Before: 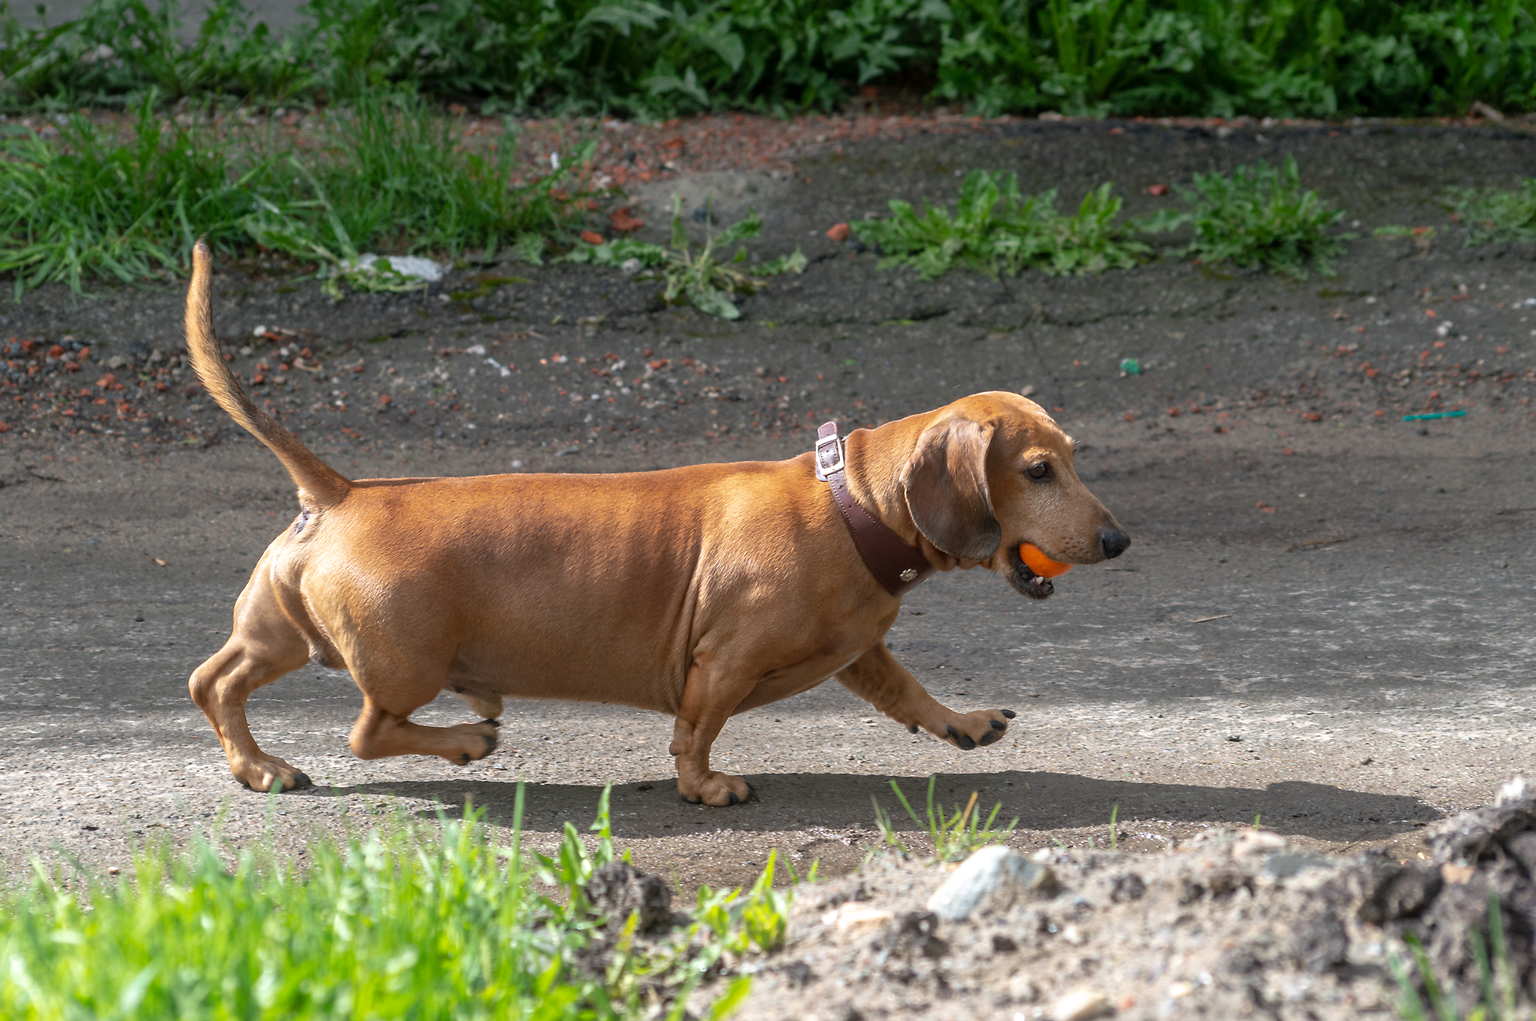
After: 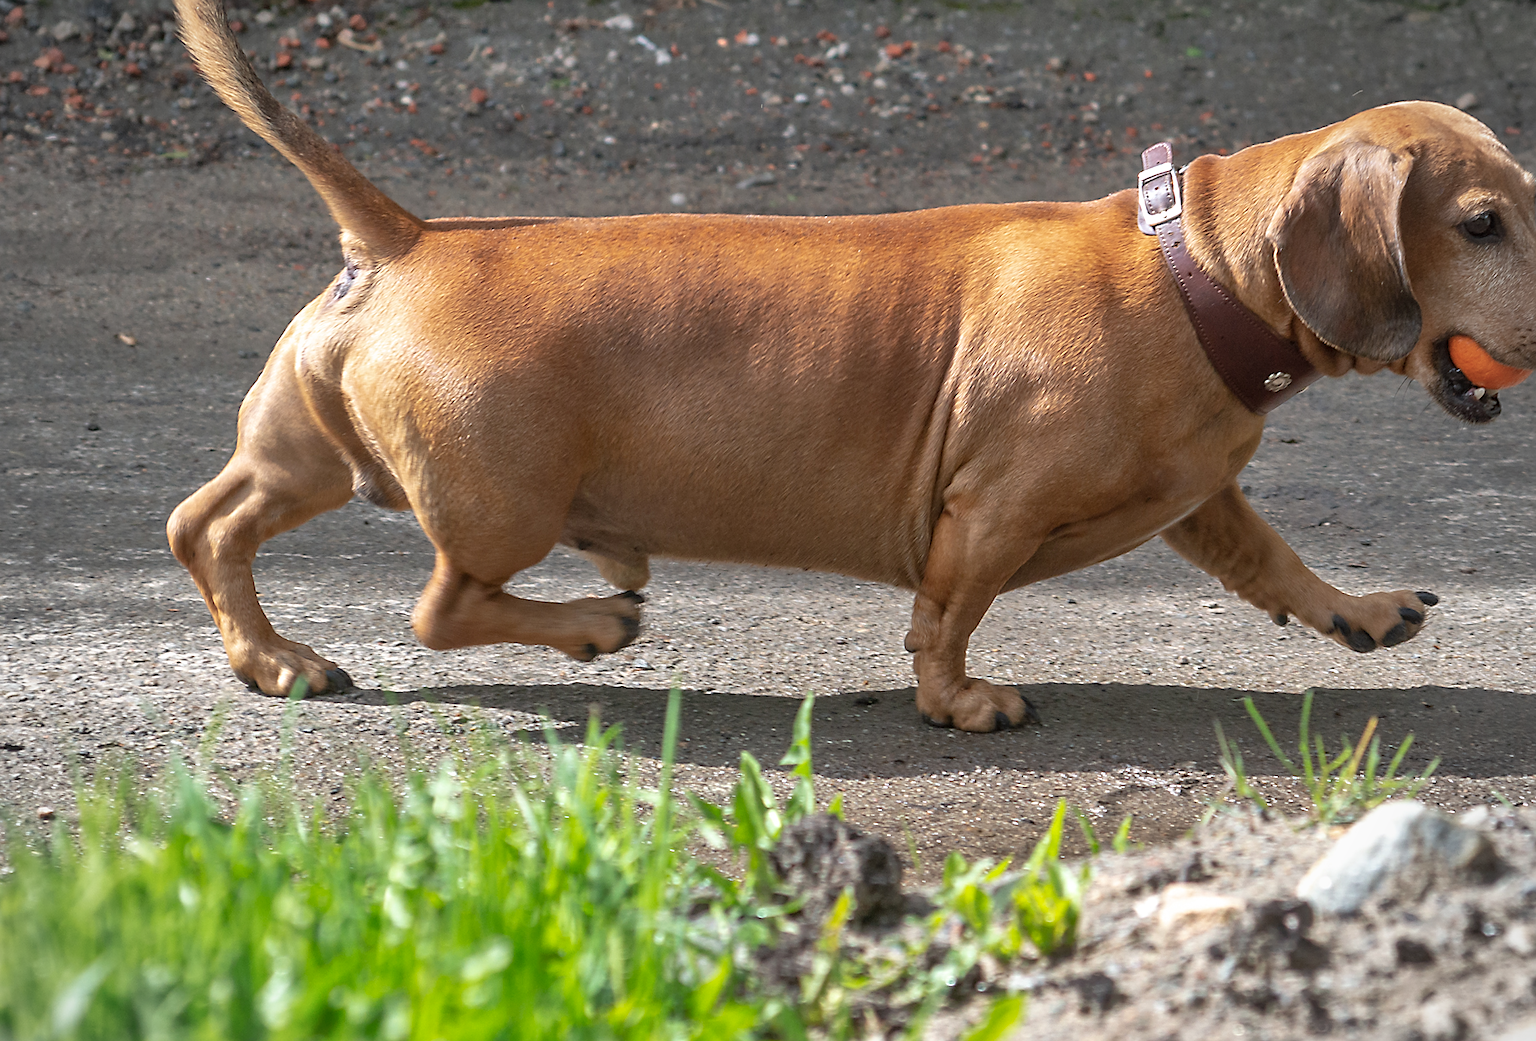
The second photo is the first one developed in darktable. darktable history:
crop and rotate: angle -1.09°, left 3.76%, top 31.822%, right 29.417%
shadows and highlights: shadows 53.26, soften with gaussian
vignetting: brightness -0.293
sharpen: on, module defaults
